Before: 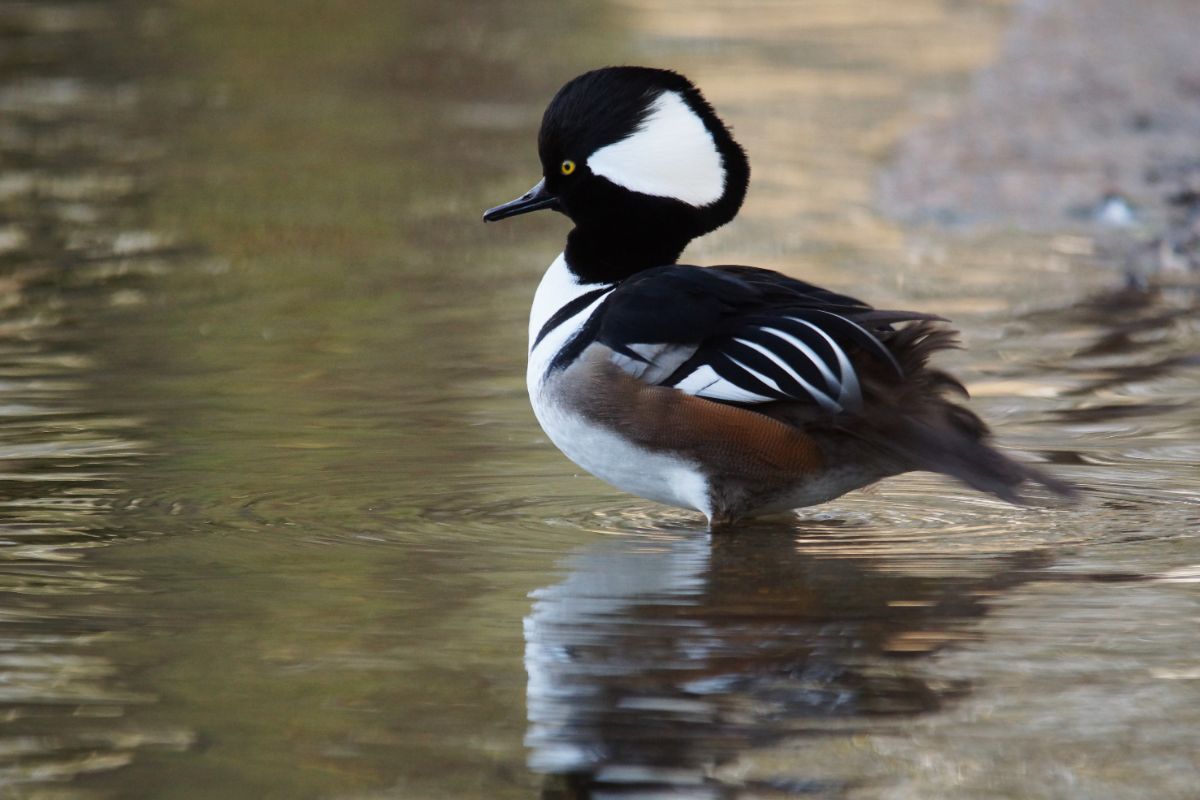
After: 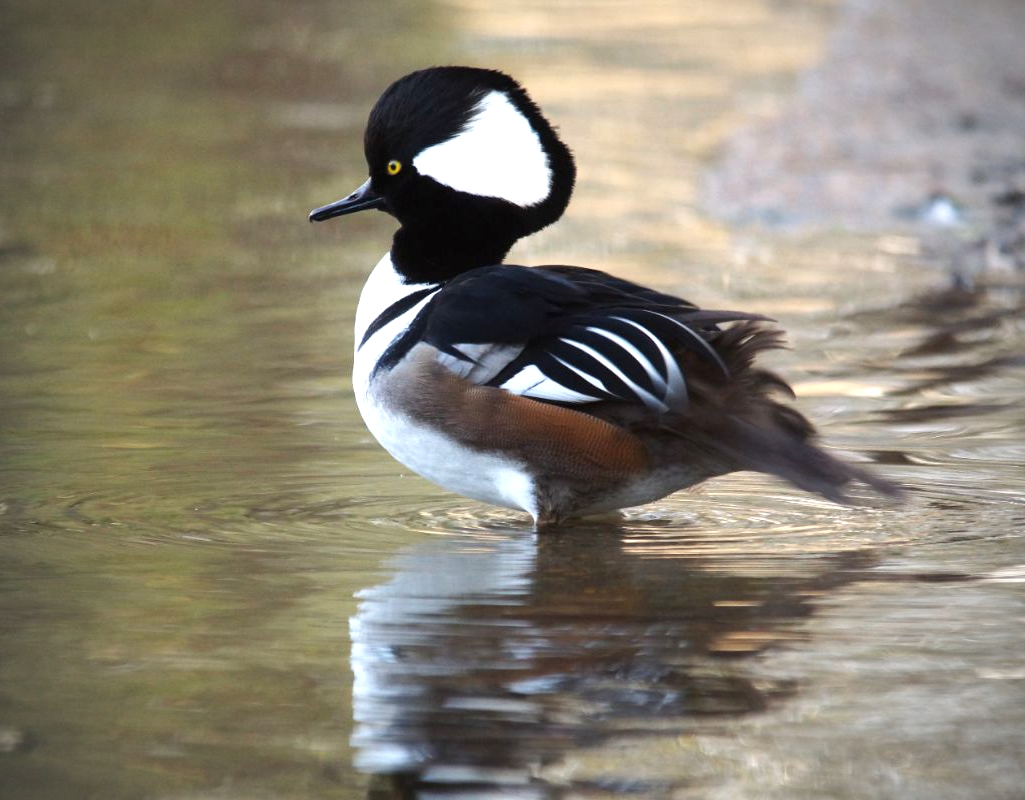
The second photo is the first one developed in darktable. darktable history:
exposure: black level correction 0, exposure 0.697 EV, compensate highlight preservation false
crop and rotate: left 14.52%
vignetting: unbound false
